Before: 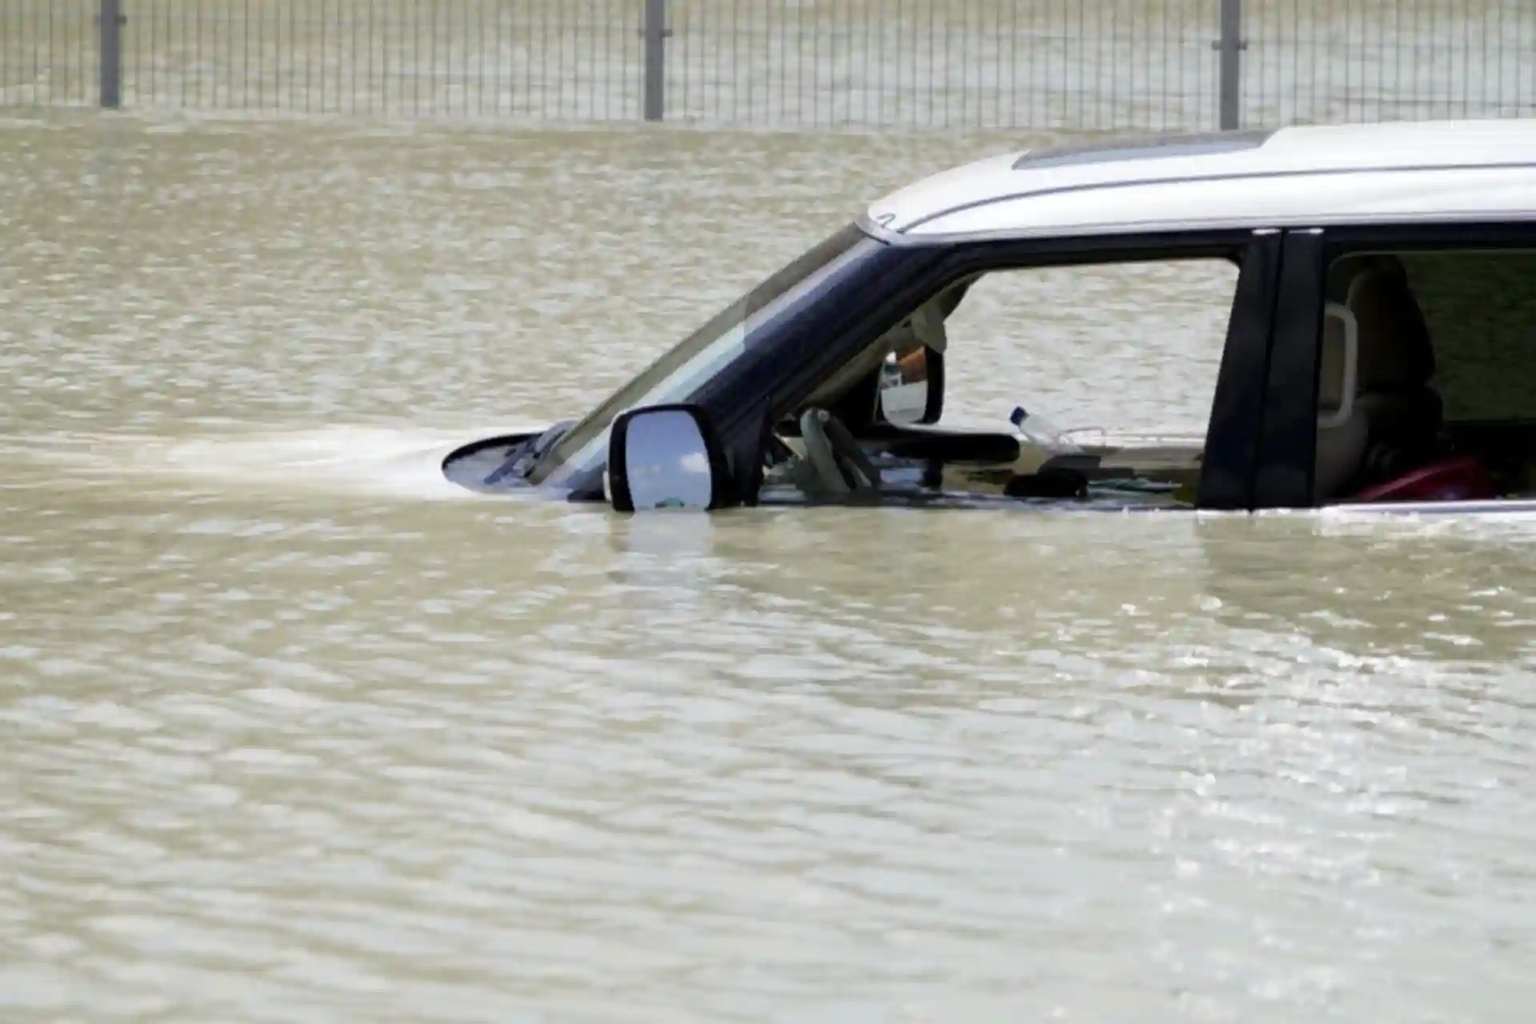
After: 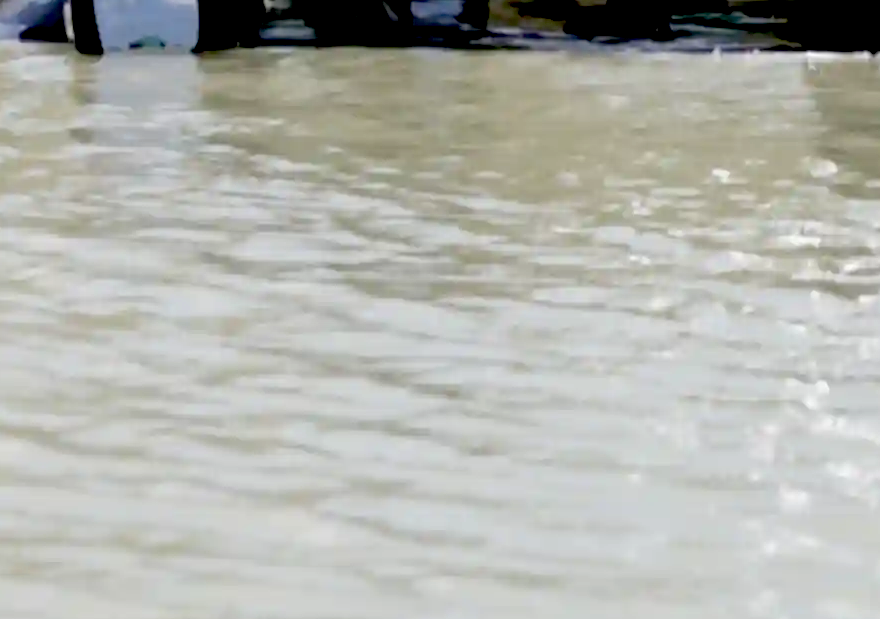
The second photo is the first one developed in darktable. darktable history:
crop: left 35.976%, top 45.819%, right 18.162%, bottom 5.807%
exposure: black level correction 0.047, exposure 0.013 EV, compensate highlight preservation false
